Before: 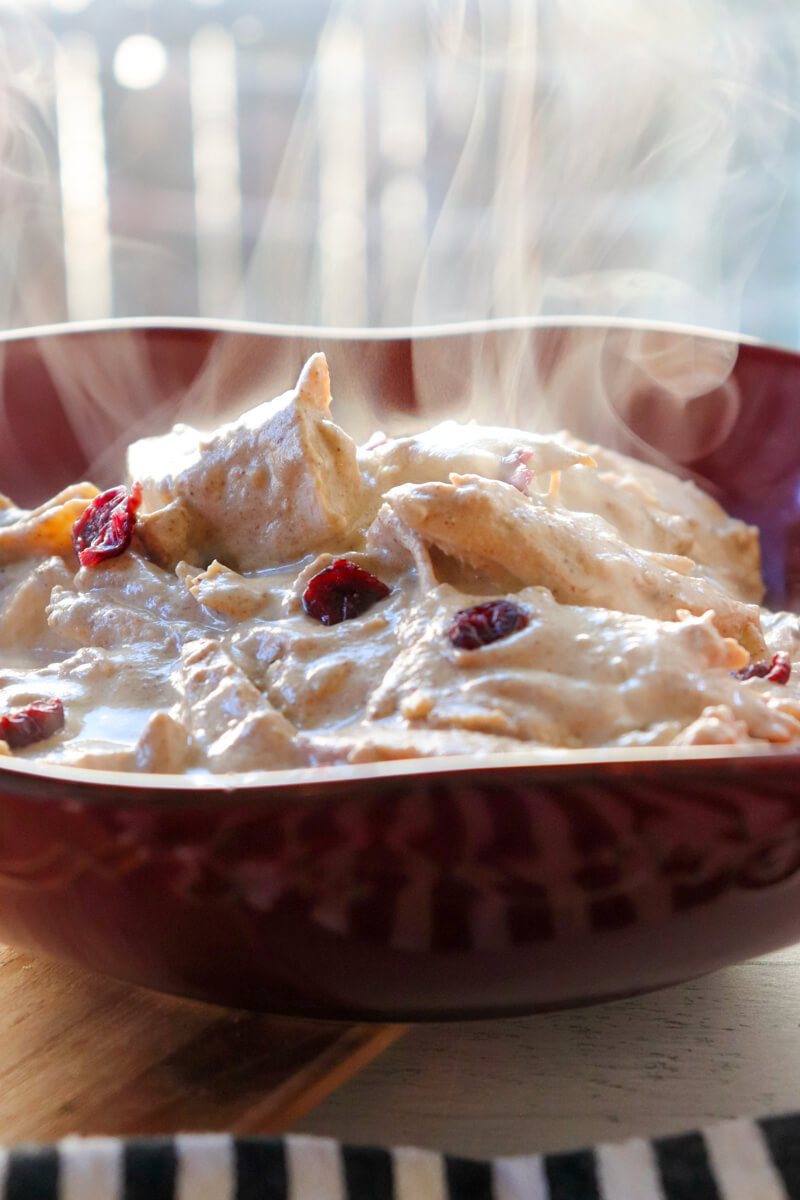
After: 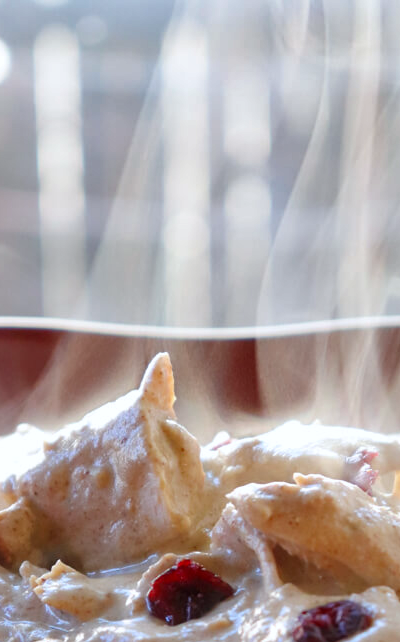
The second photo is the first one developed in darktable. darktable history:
white balance: red 0.983, blue 1.036
crop: left 19.556%, right 30.401%, bottom 46.458%
shadows and highlights: low approximation 0.01, soften with gaussian
